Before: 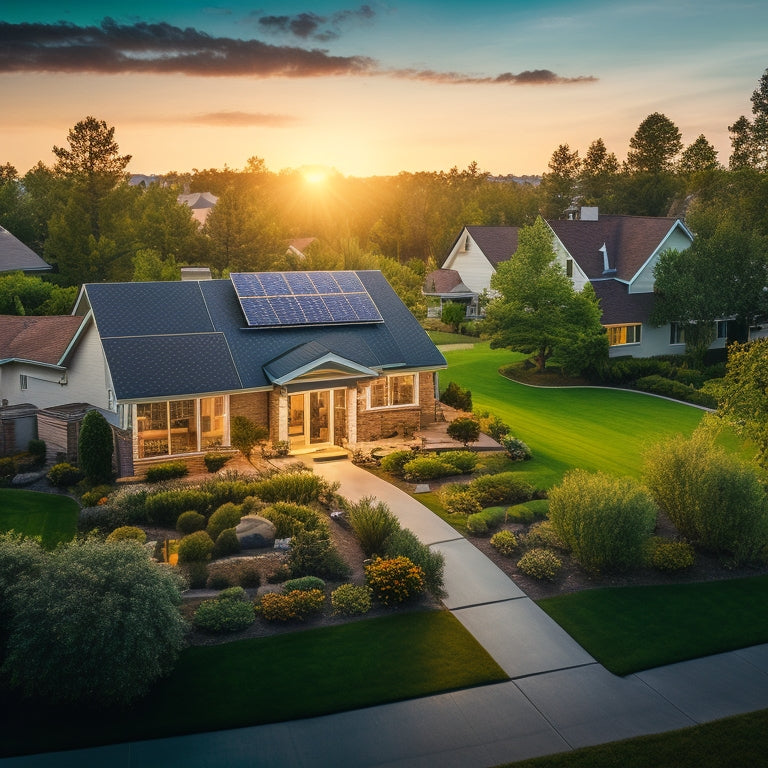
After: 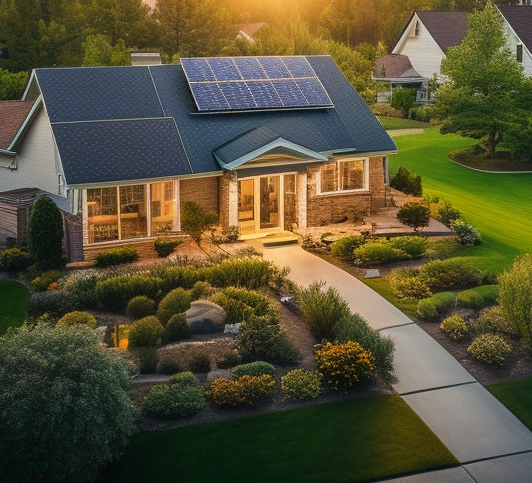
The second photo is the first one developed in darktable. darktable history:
crop: left 6.539%, top 28.053%, right 24.147%, bottom 8.982%
